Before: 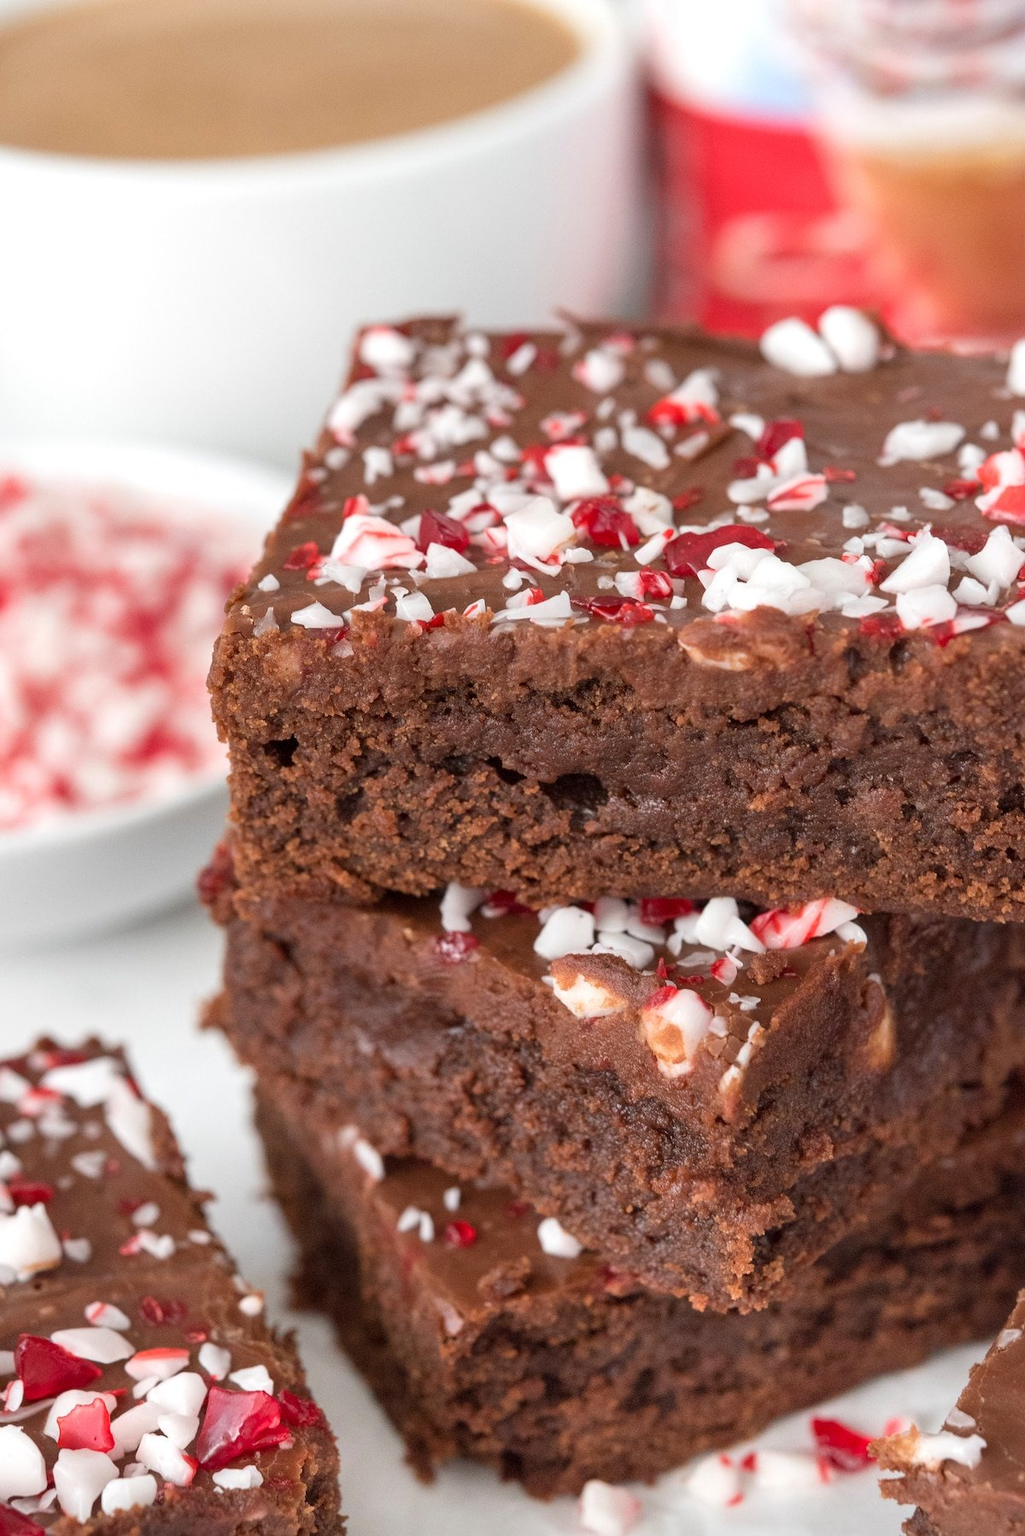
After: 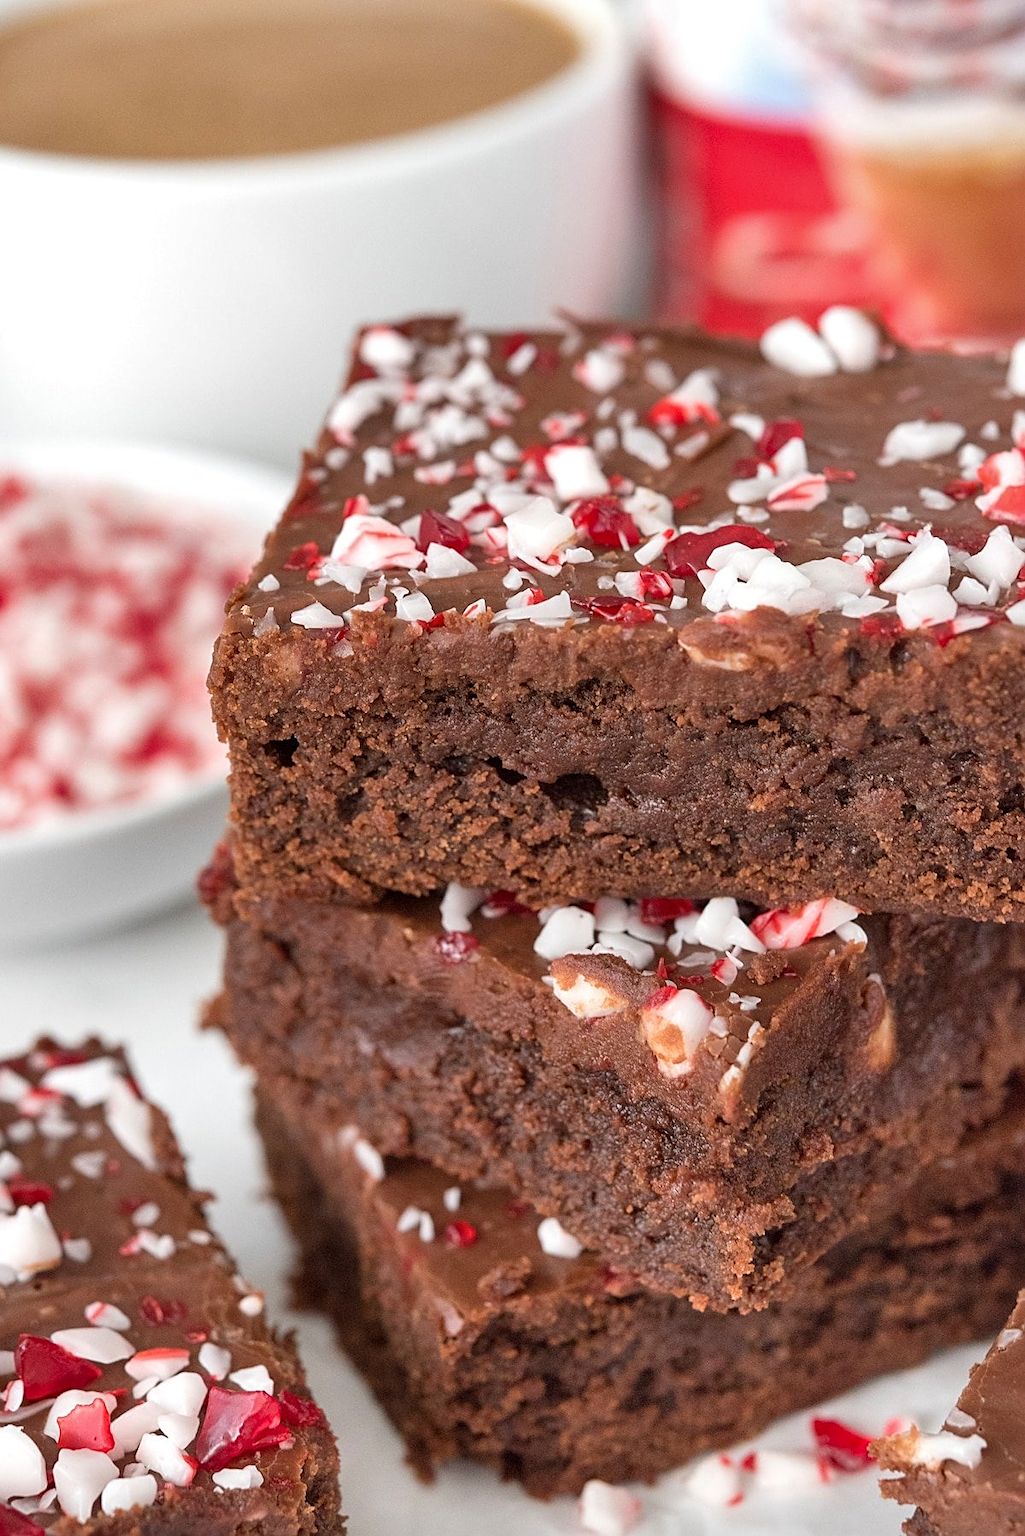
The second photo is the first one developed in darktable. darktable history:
sharpen: on, module defaults
shadows and highlights: shadows 48.98, highlights -40.99, soften with gaussian
